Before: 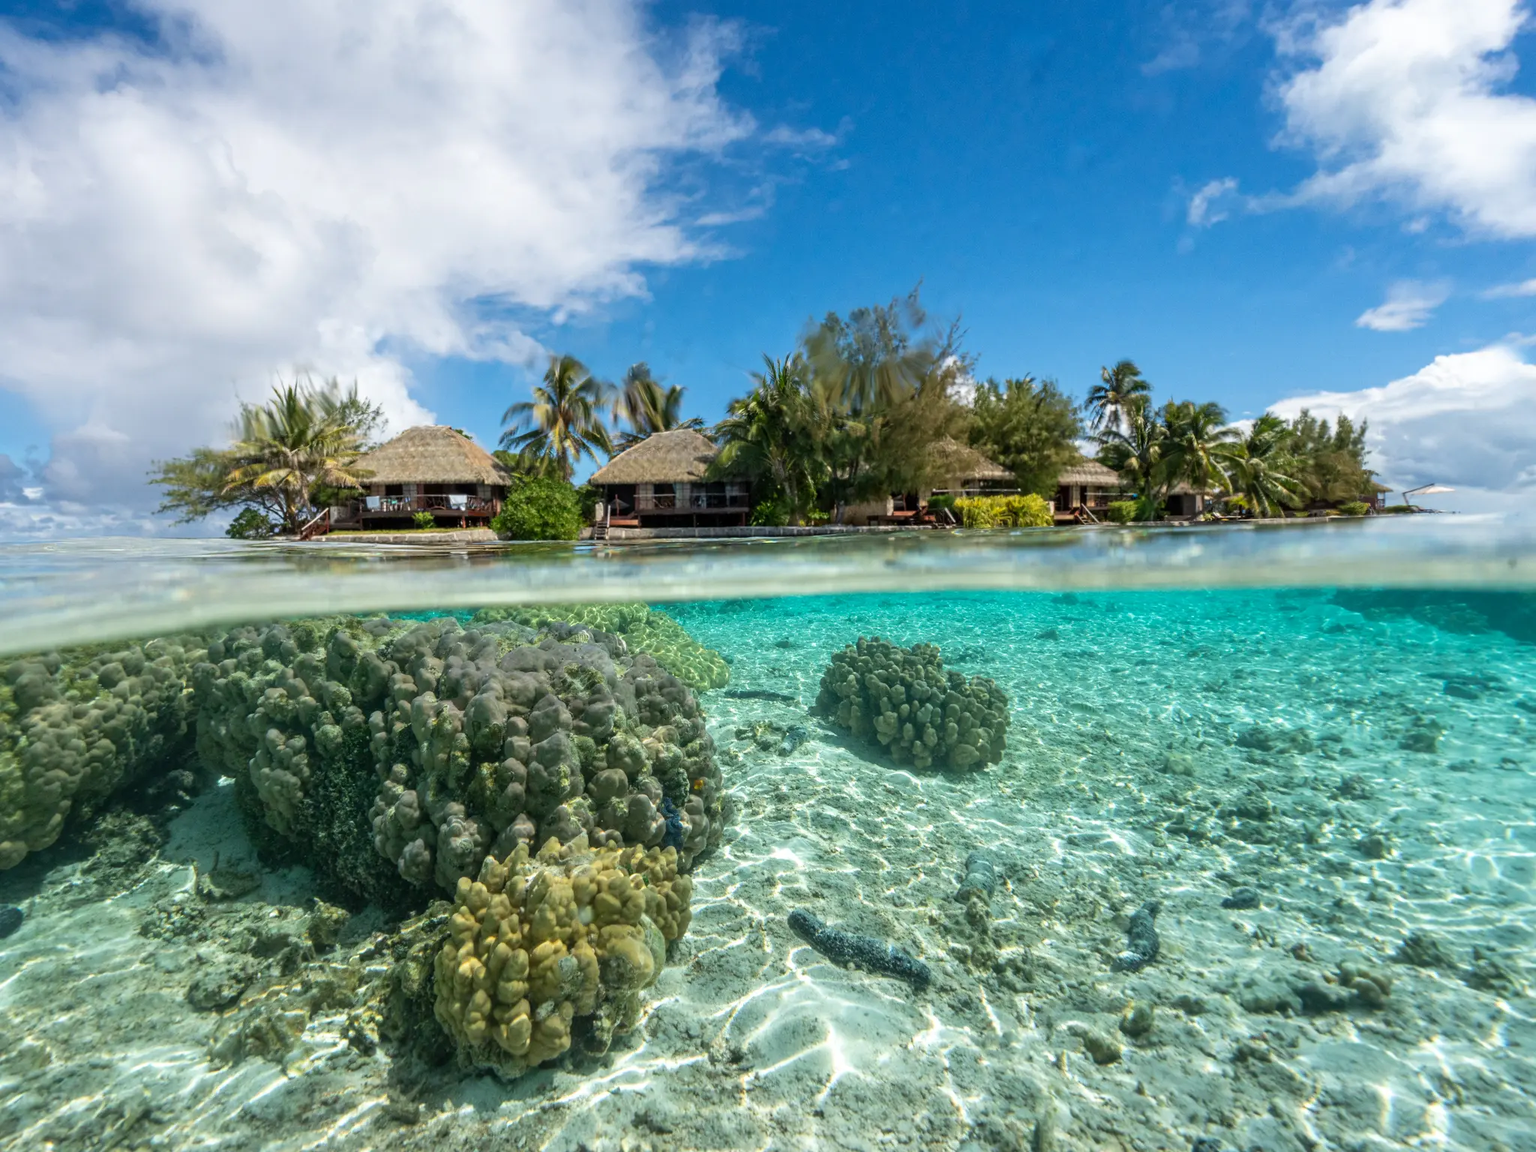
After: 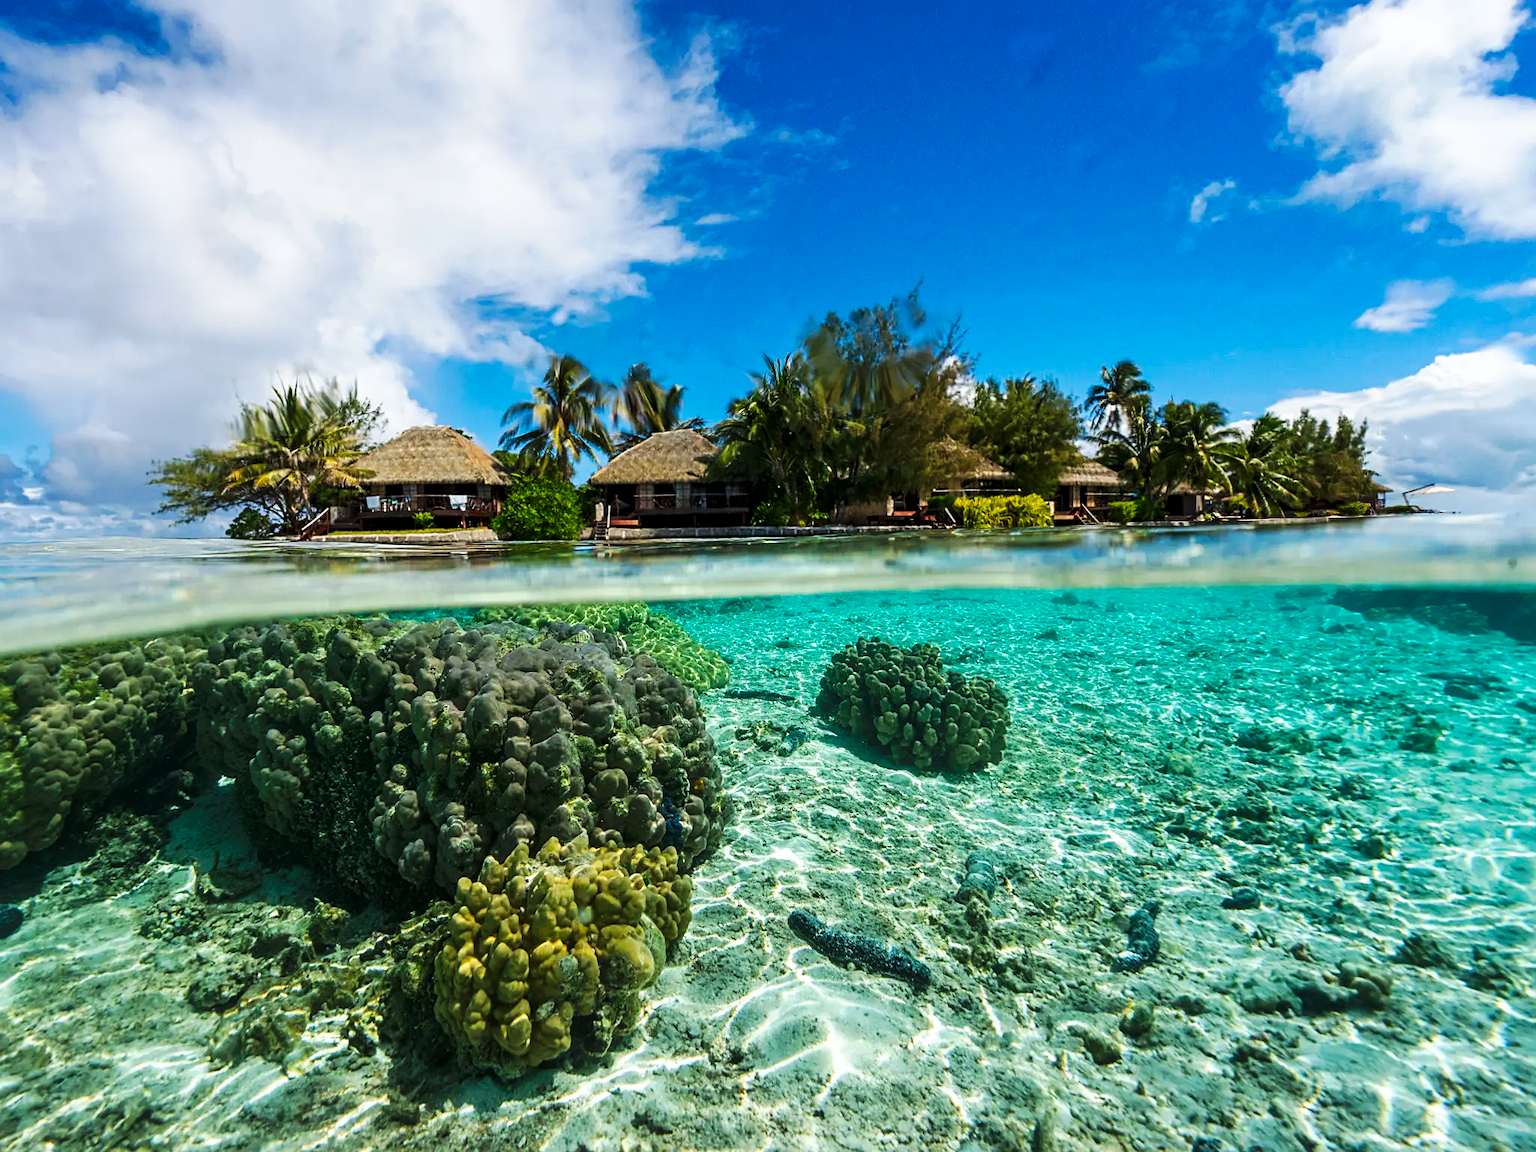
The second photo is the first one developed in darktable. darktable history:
sharpen: on, module defaults
tone curve: curves: ch0 [(0, 0) (0.003, 0) (0.011, 0) (0.025, 0) (0.044, 0.006) (0.069, 0.024) (0.1, 0.038) (0.136, 0.052) (0.177, 0.08) (0.224, 0.112) (0.277, 0.145) (0.335, 0.206) (0.399, 0.284) (0.468, 0.372) (0.543, 0.477) (0.623, 0.593) (0.709, 0.717) (0.801, 0.815) (0.898, 0.92) (1, 1)], preserve colors none
color contrast: green-magenta contrast 1.1, blue-yellow contrast 1.1, unbound 0
